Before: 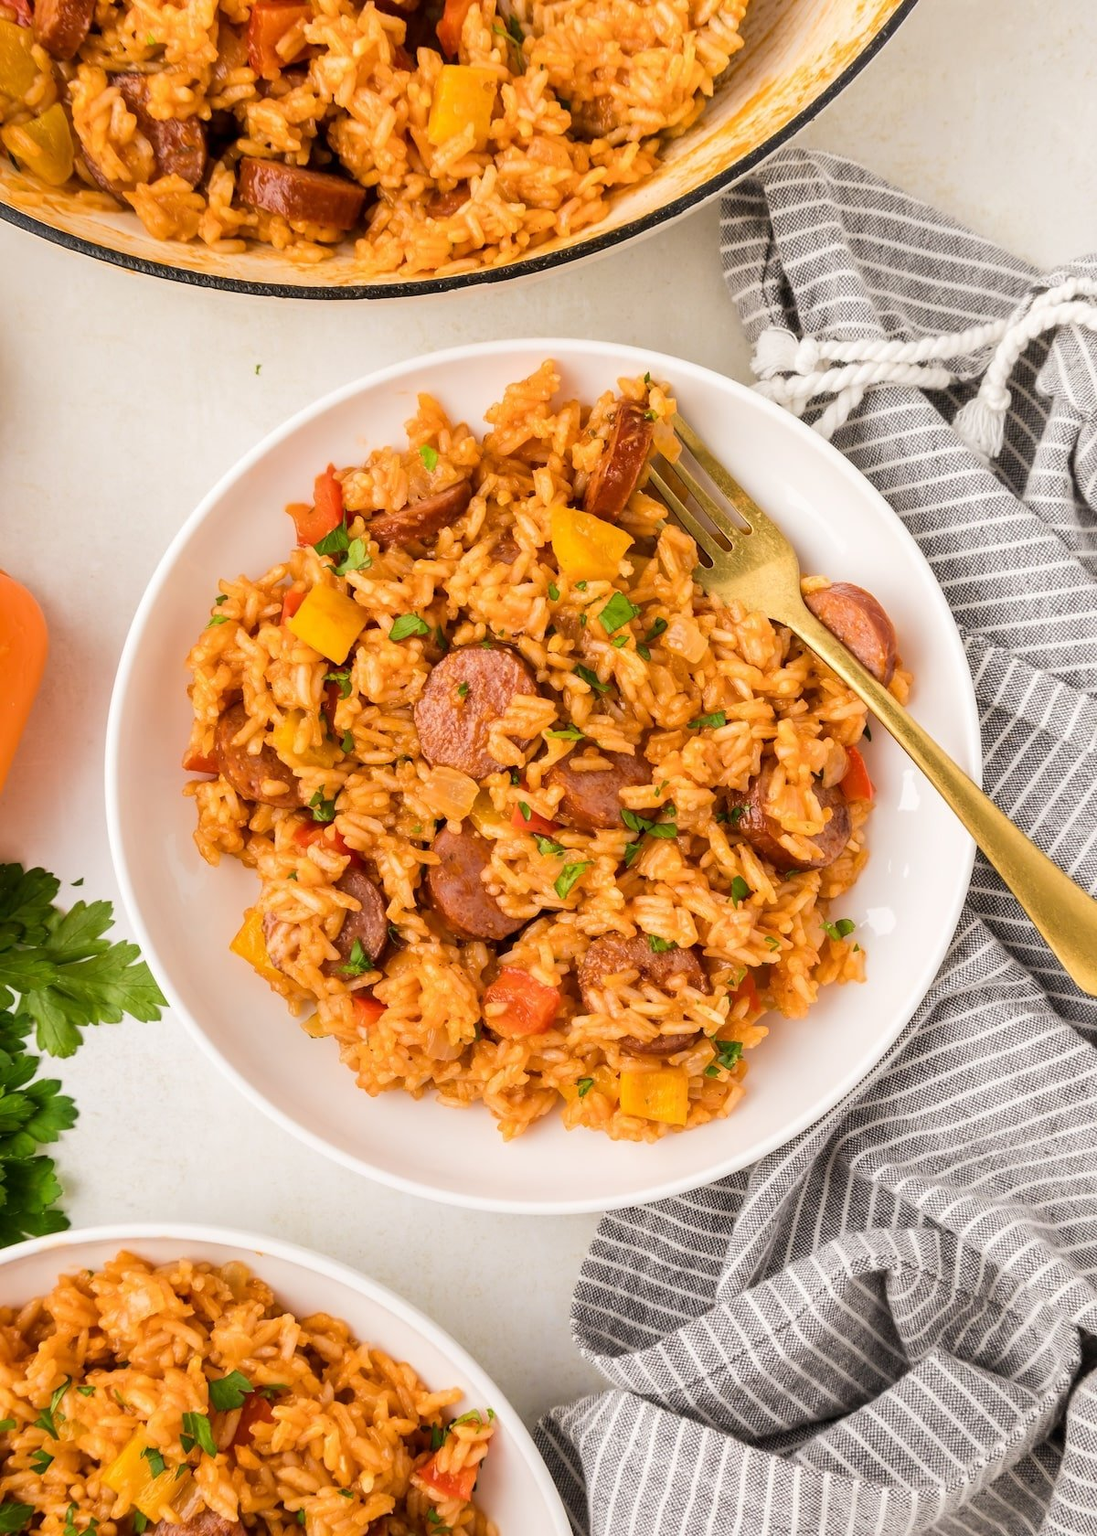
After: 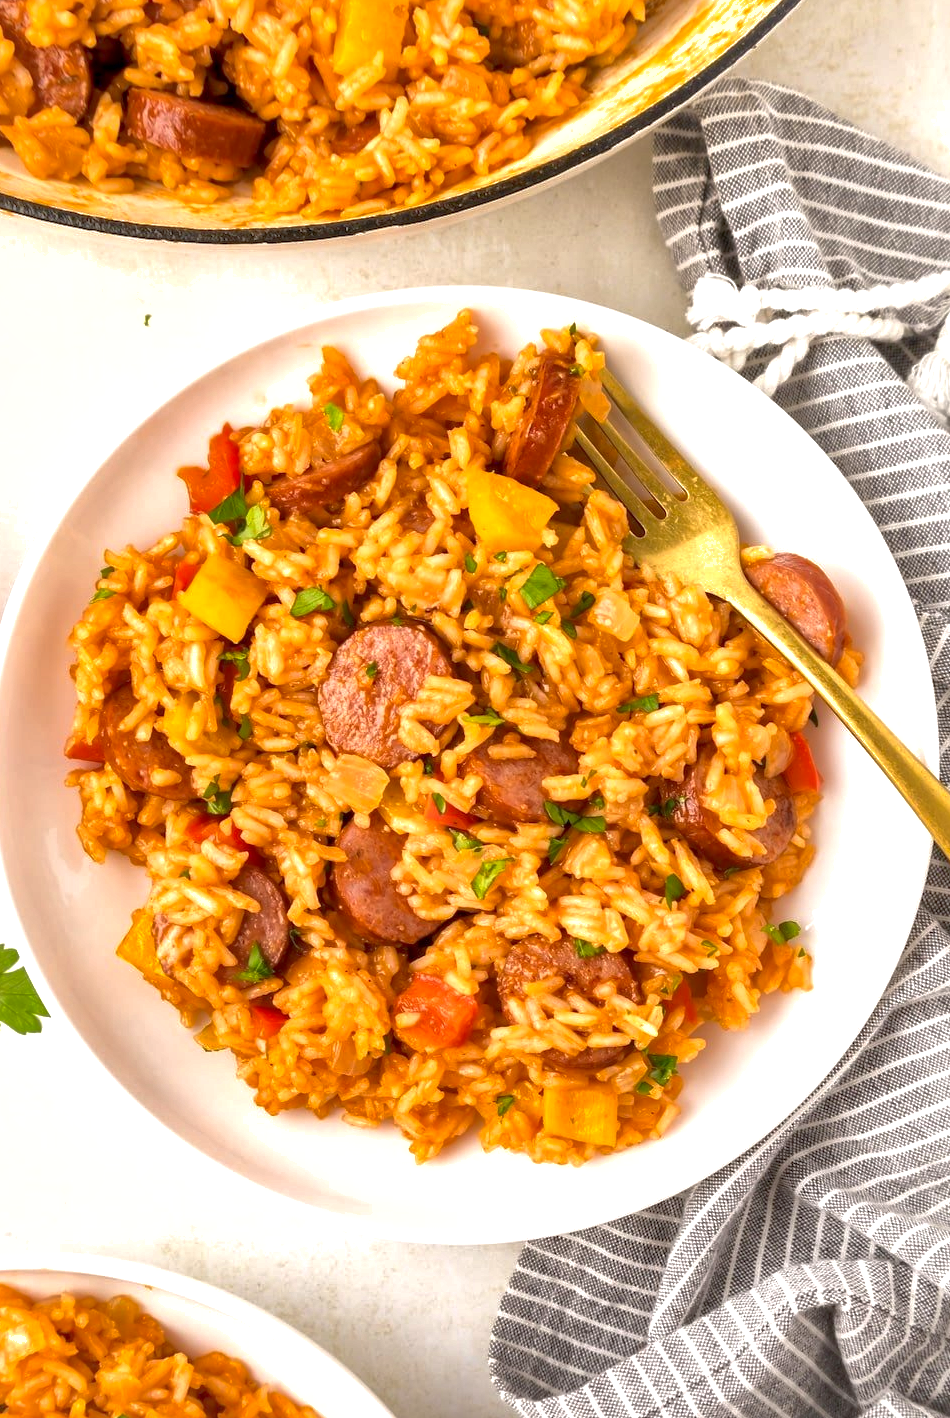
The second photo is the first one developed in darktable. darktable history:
tone equalizer: edges refinement/feathering 500, mask exposure compensation -1.57 EV, preserve details no
crop: left 11.28%, top 5.03%, right 9.552%, bottom 10.537%
shadows and highlights: on, module defaults
local contrast: mode bilateral grid, contrast 21, coarseness 50, detail 149%, midtone range 0.2
exposure: black level correction 0.001, exposure 0.5 EV, compensate highlight preservation false
